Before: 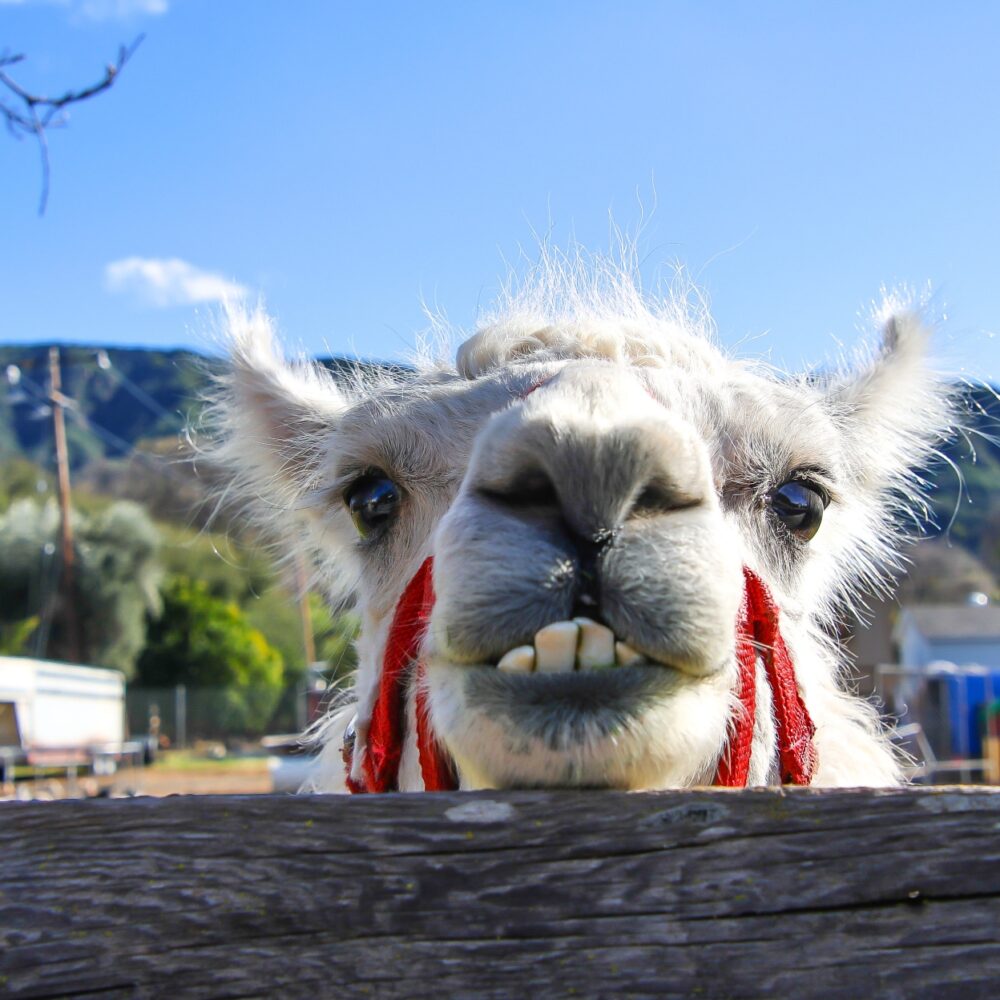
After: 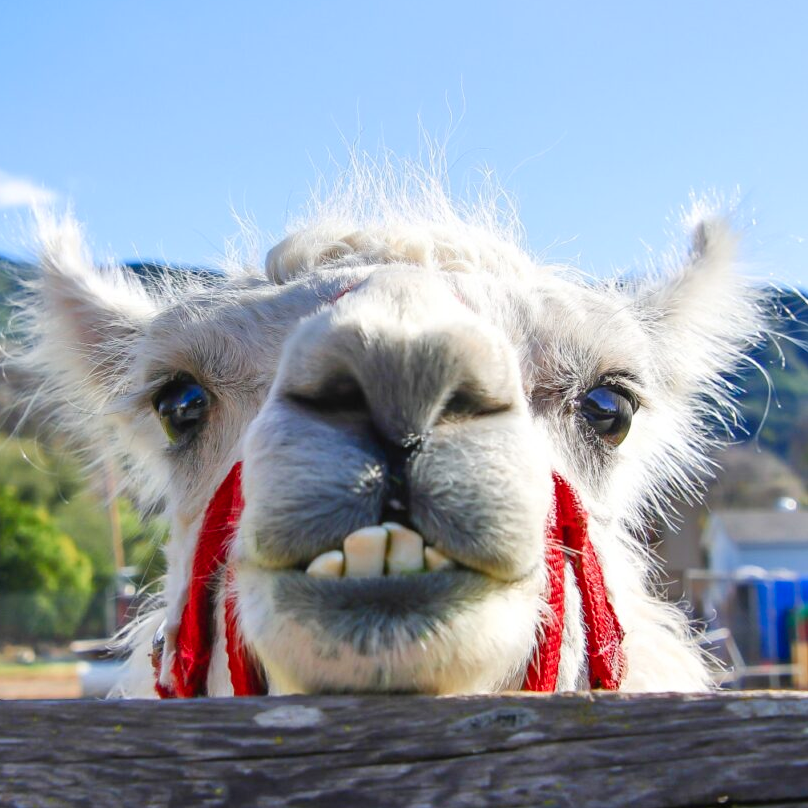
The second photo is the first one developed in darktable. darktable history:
crop: left 19.159%, top 9.58%, bottom 9.58%
color balance: input saturation 80.07%
contrast brightness saturation: contrast 0.07, brightness 0.08, saturation 0.18
color balance rgb: perceptual saturation grading › global saturation 20%, perceptual saturation grading › highlights -25%, perceptual saturation grading › shadows 25%
